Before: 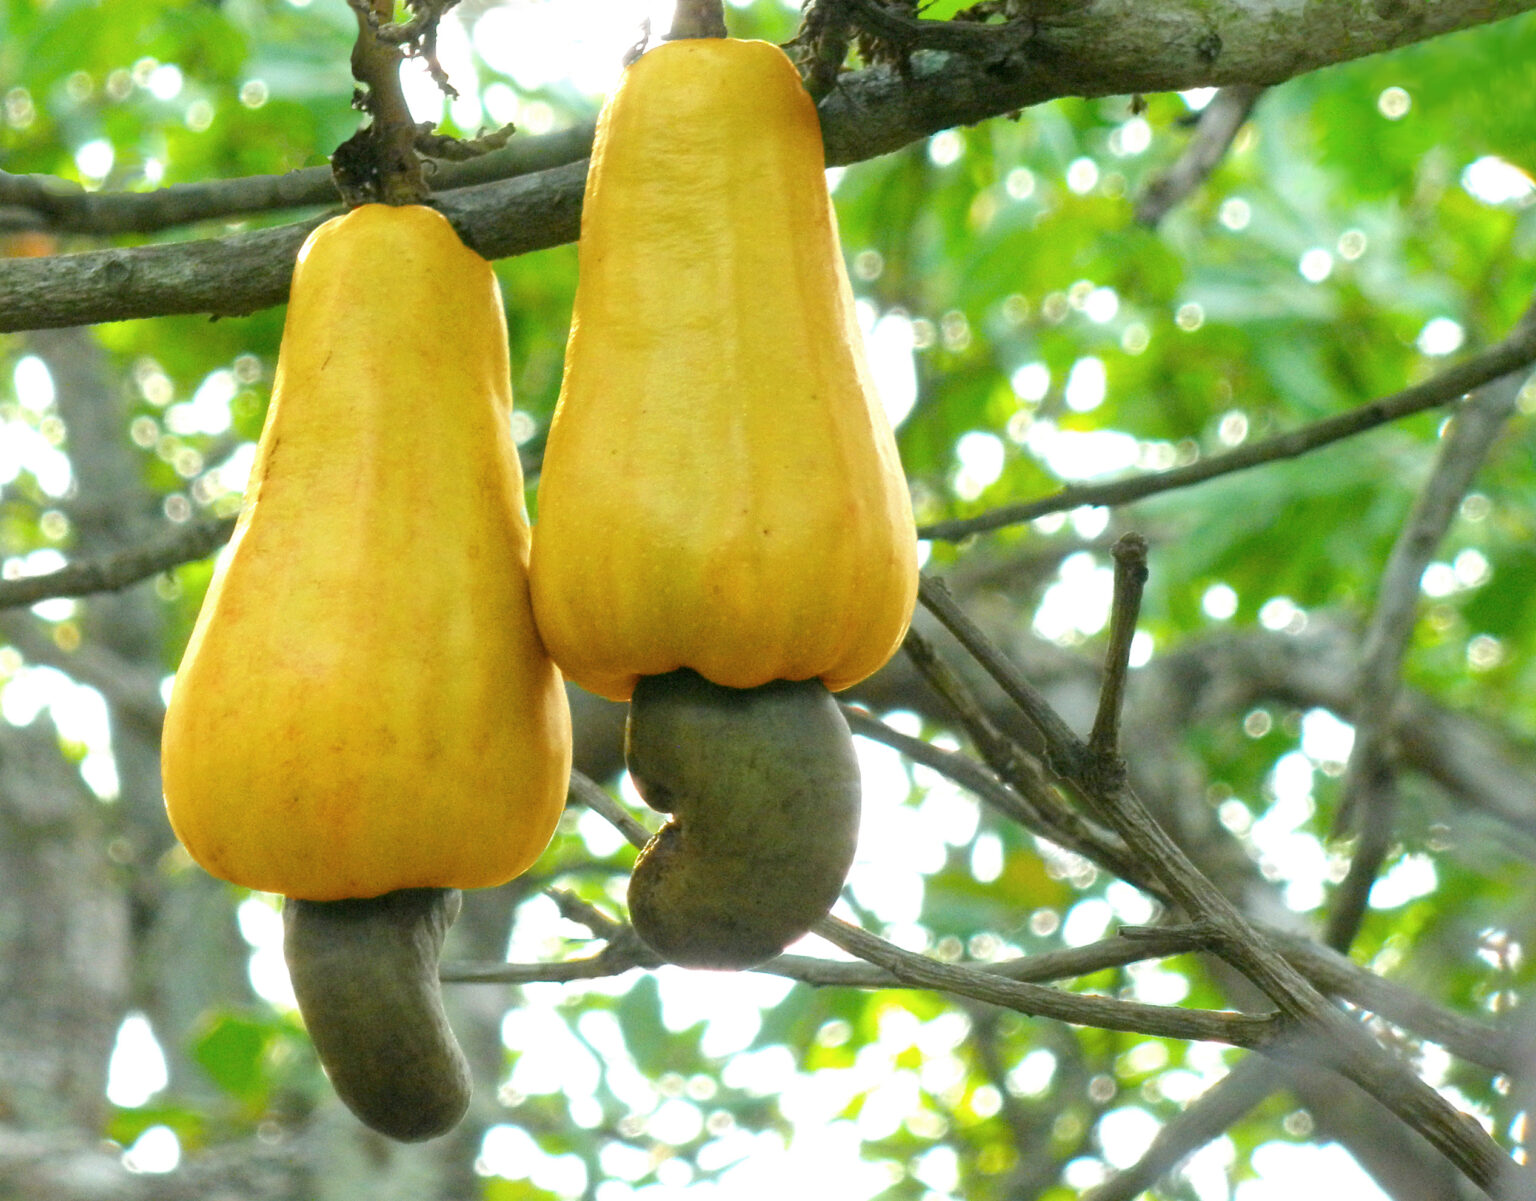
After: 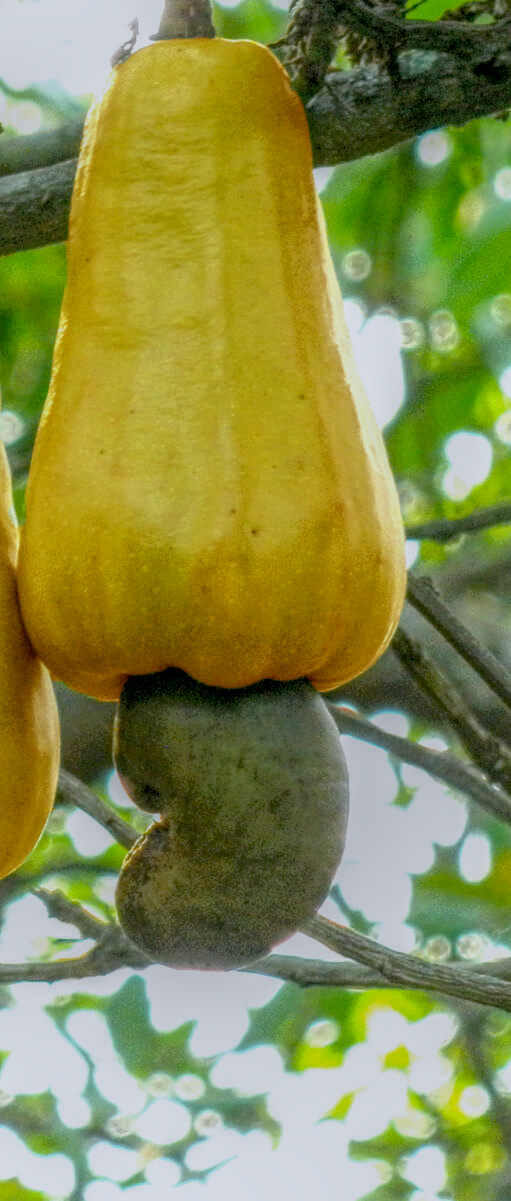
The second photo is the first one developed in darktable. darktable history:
white balance: red 0.976, blue 1.04
exposure: black level correction 0.011, exposure -0.478 EV, compensate highlight preservation false
crop: left 33.36%, right 33.36%
local contrast: highlights 20%, shadows 30%, detail 200%, midtone range 0.2
